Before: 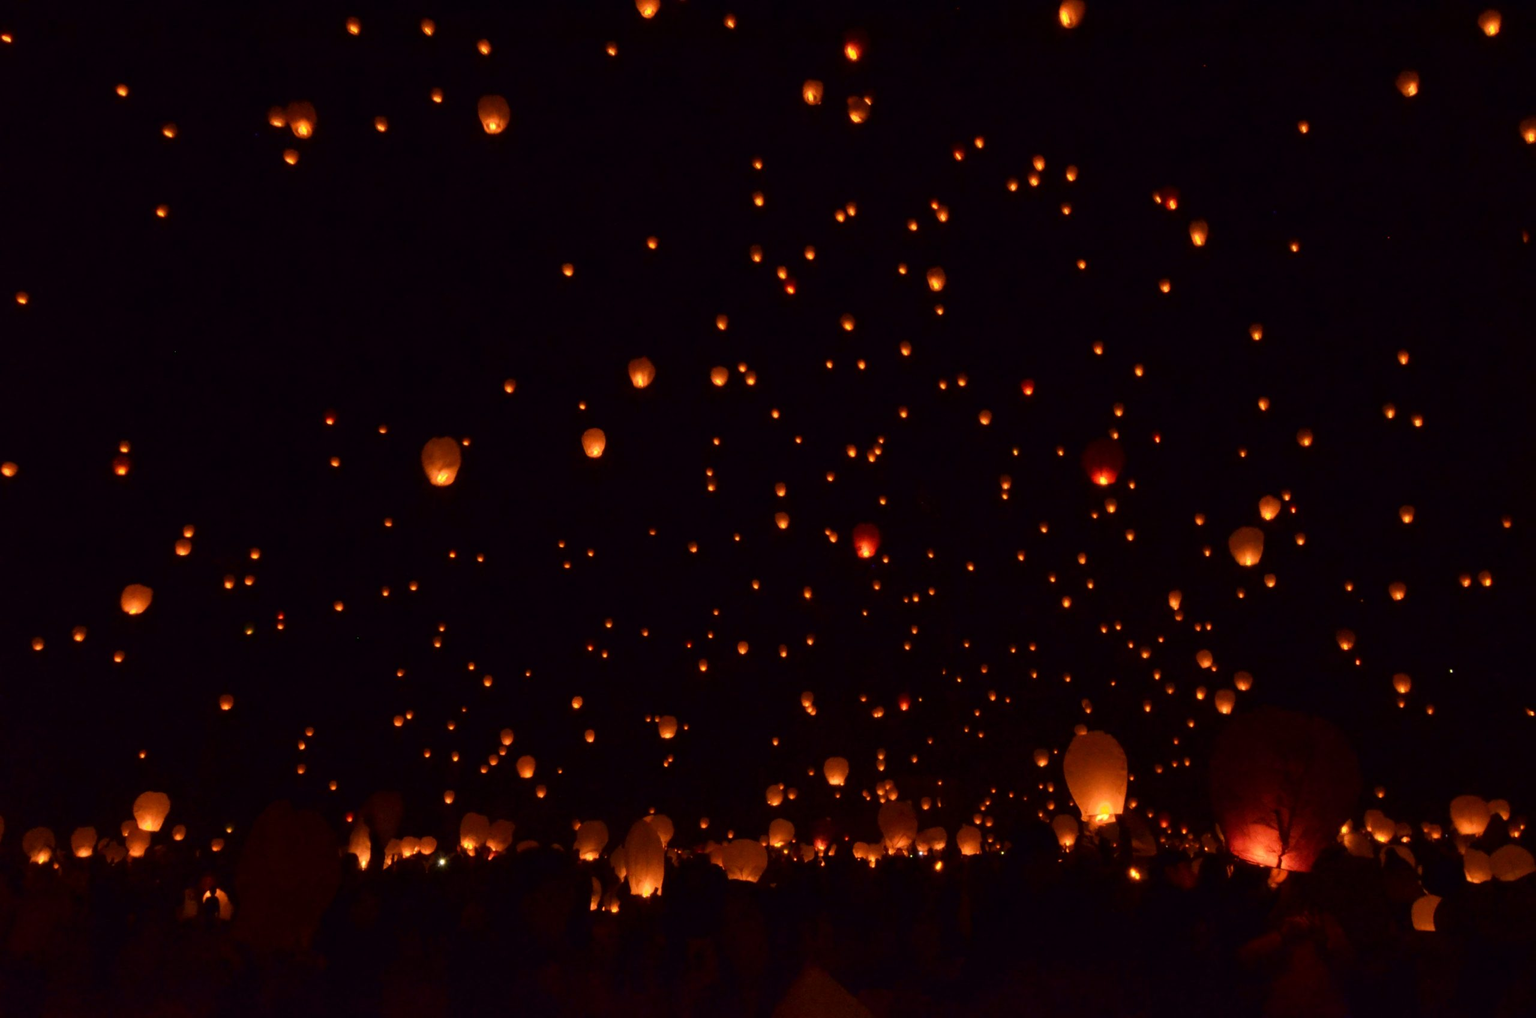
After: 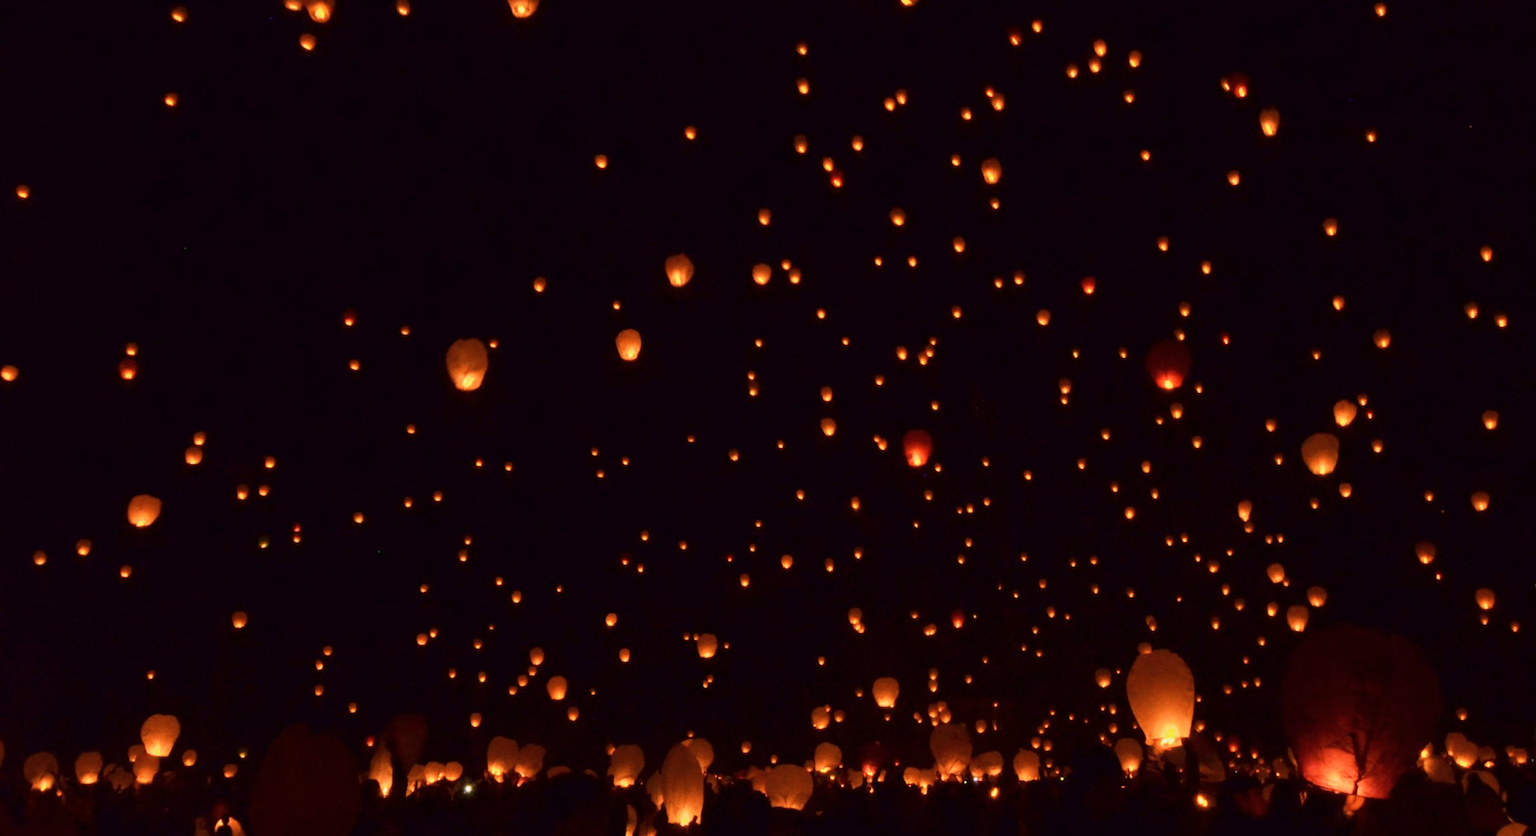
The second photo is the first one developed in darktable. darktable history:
base curve: curves: ch0 [(0, 0) (0.088, 0.125) (0.176, 0.251) (0.354, 0.501) (0.613, 0.749) (1, 0.877)], preserve colors none
crop and rotate: angle 0.037°, top 11.526%, right 5.498%, bottom 10.816%
contrast brightness saturation: saturation -0.062
exposure: compensate highlight preservation false
